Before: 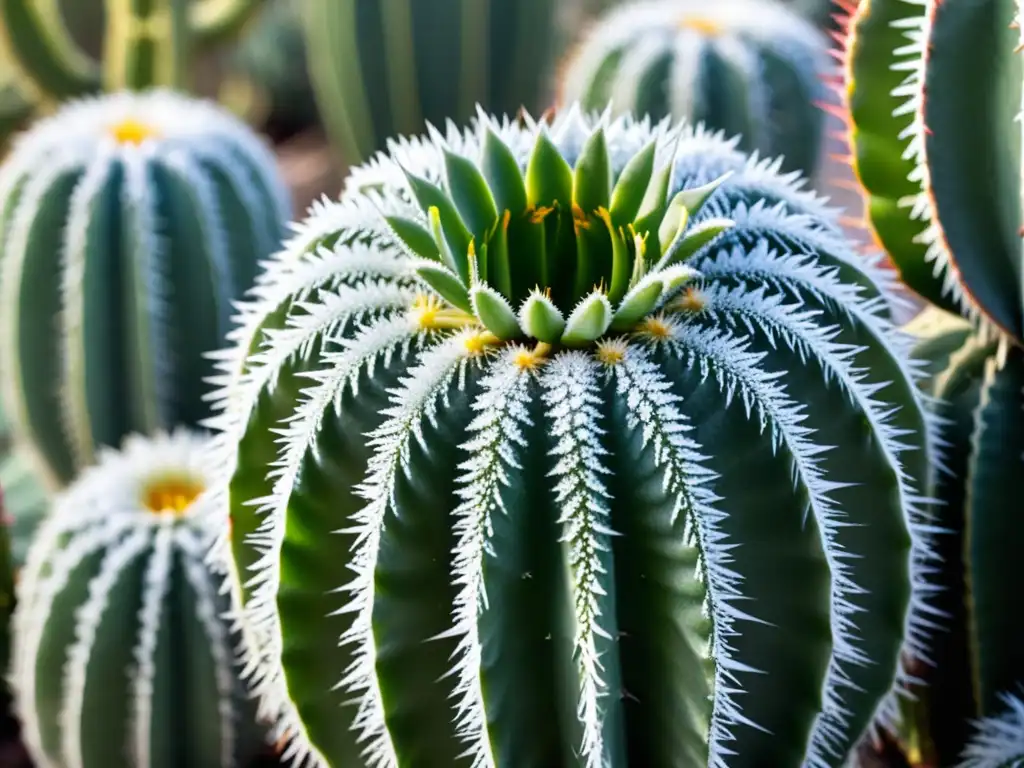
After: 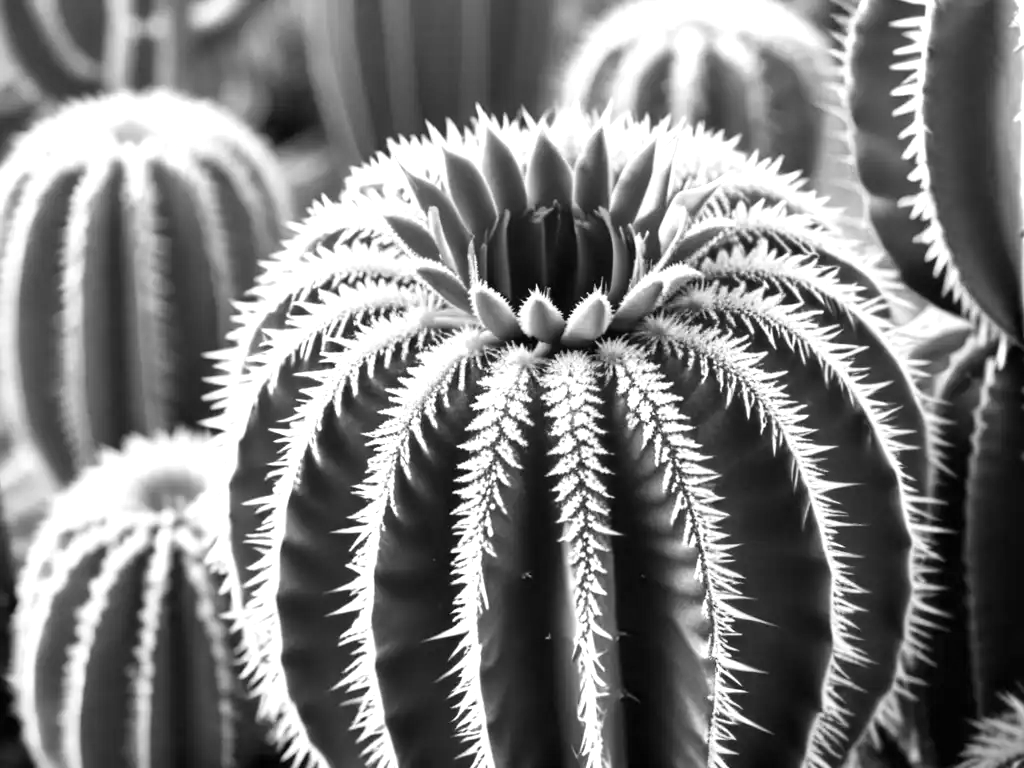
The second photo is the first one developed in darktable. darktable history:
exposure: black level correction 0, exposure 0.7 EV, compensate exposure bias true, compensate highlight preservation false
color calibration: output gray [0.246, 0.254, 0.501, 0], gray › normalize channels true, illuminant same as pipeline (D50), adaptation XYZ, x 0.346, y 0.359, gamut compression 0
